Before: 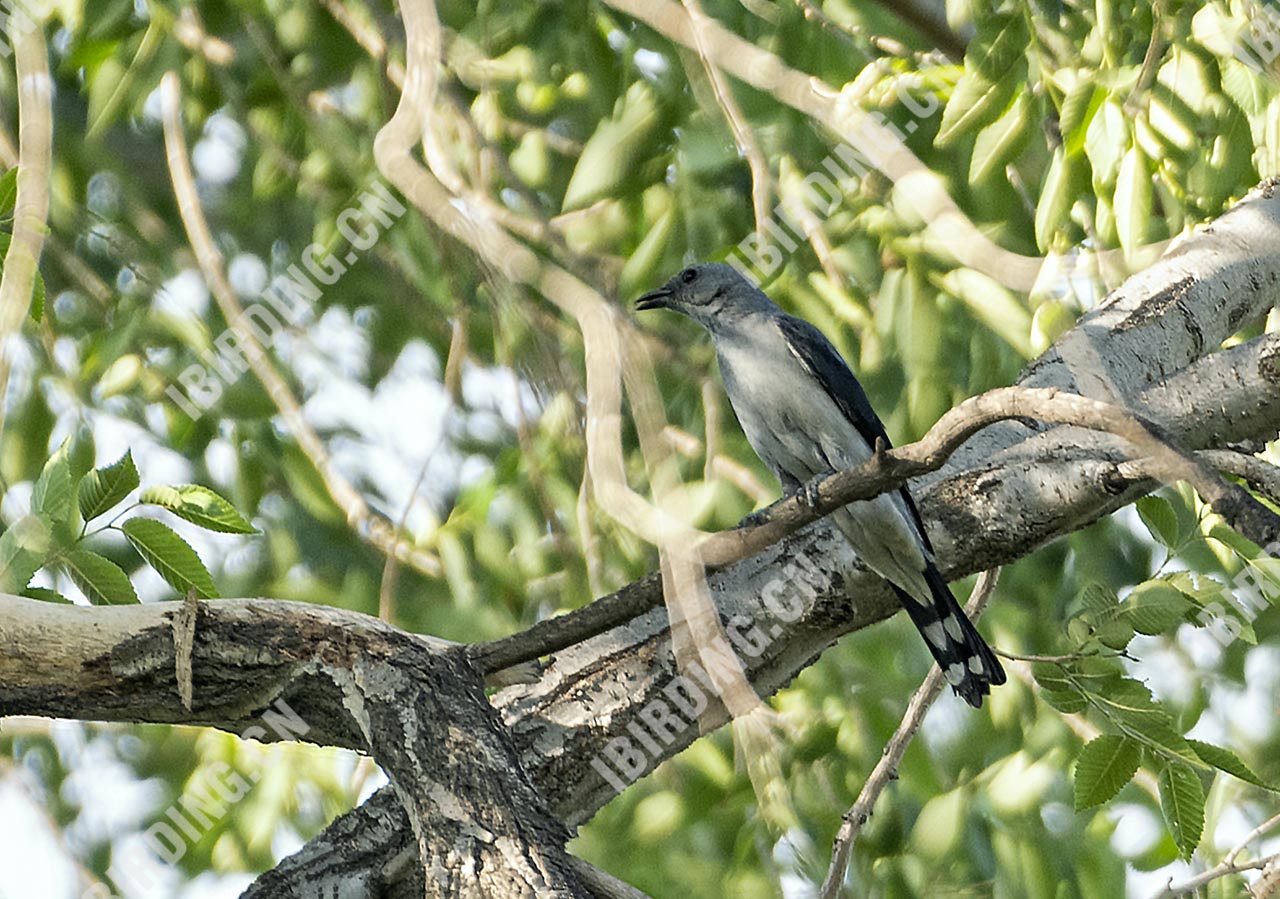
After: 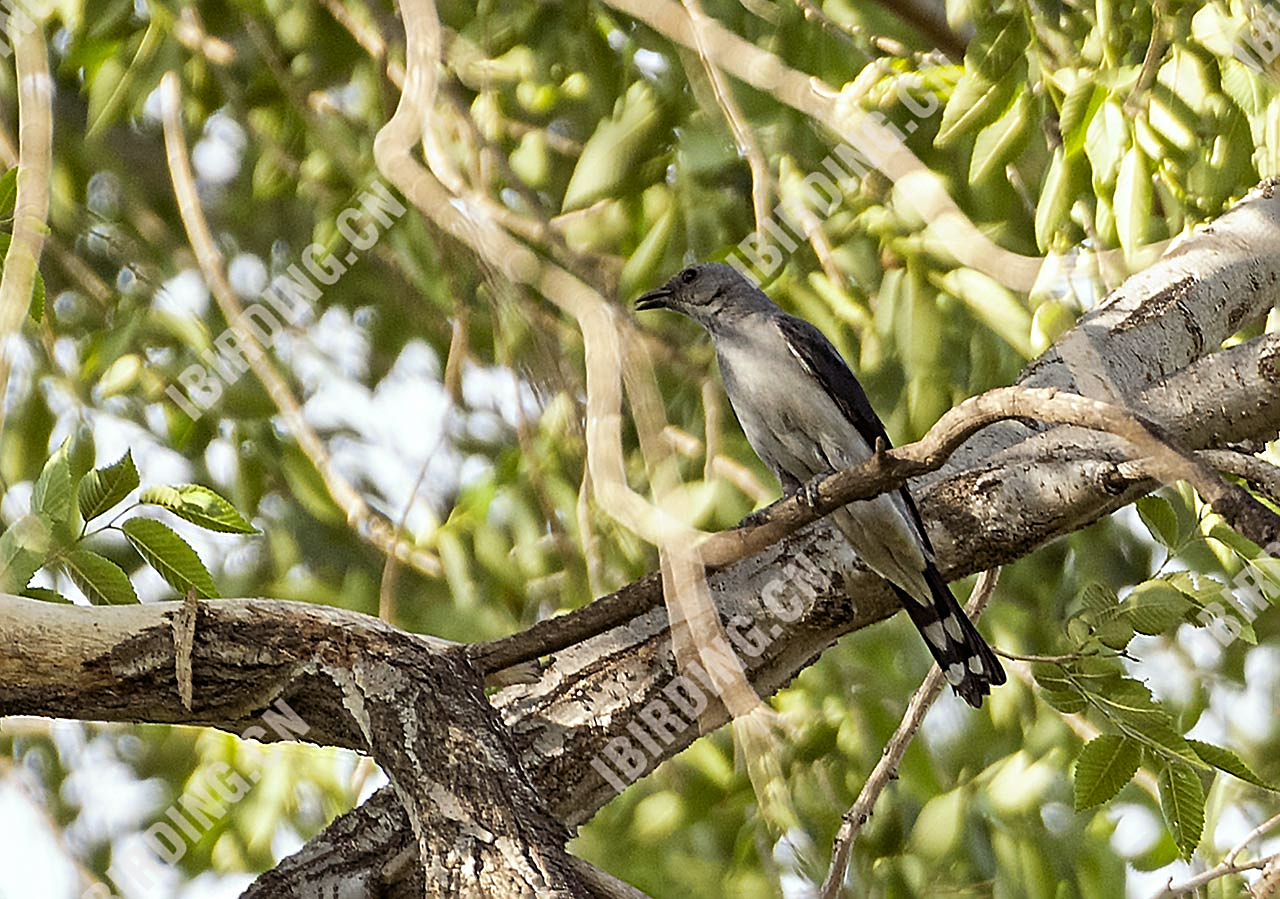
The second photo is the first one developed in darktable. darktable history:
sharpen: on, module defaults
rgb levels: mode RGB, independent channels, levels [[0, 0.5, 1], [0, 0.521, 1], [0, 0.536, 1]]
